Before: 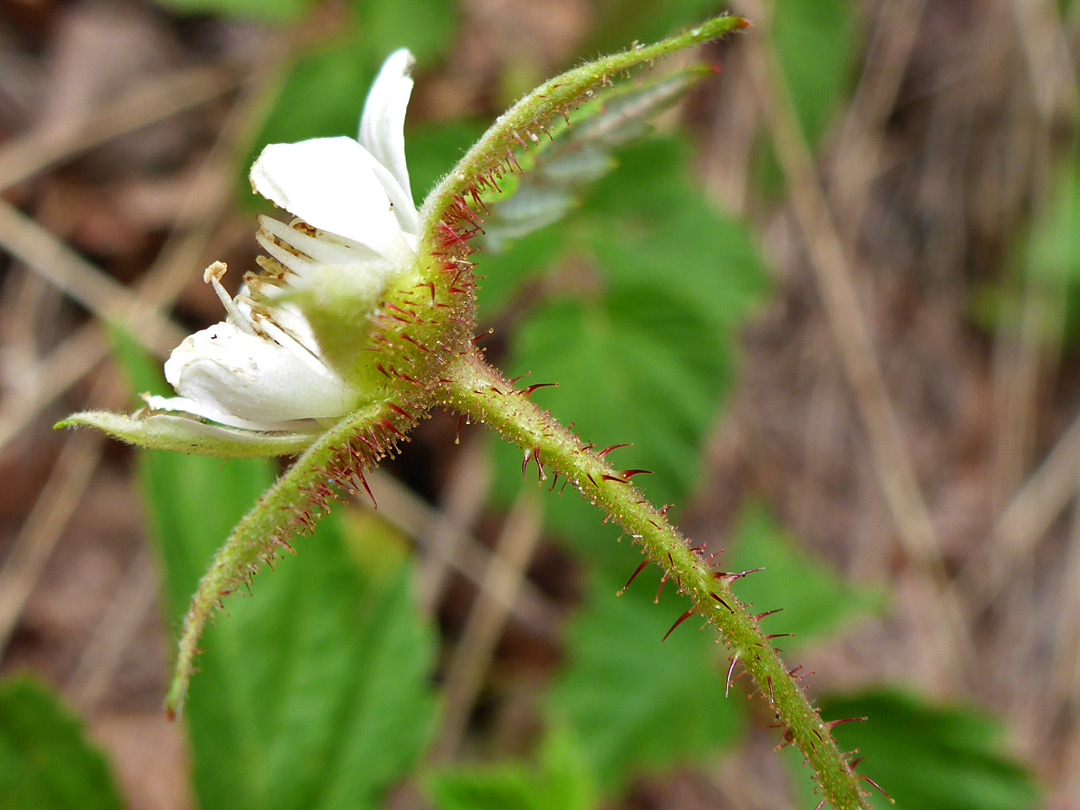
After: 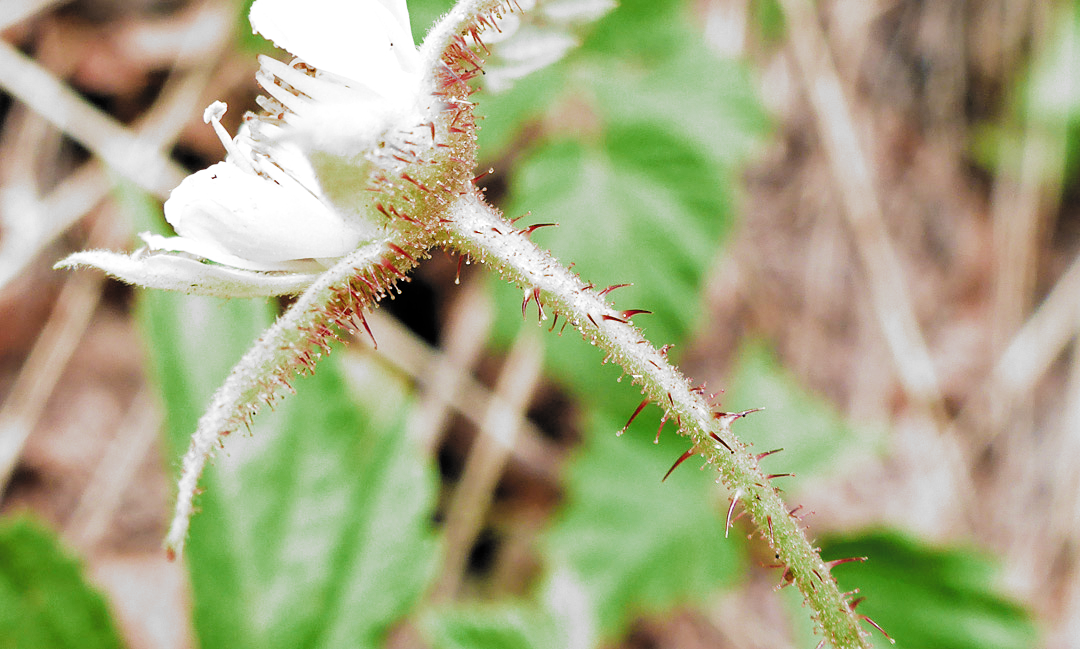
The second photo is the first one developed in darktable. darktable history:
crop and rotate: top 19.834%
tone curve: curves: ch0 [(0, 0) (0.08, 0.069) (0.4, 0.391) (0.6, 0.609) (0.92, 0.93) (1, 1)], preserve colors none
exposure: black level correction 0, exposure 1.199 EV, compensate highlight preservation false
filmic rgb: black relative exposure -5.04 EV, white relative exposure 3.5 EV, hardness 3.17, contrast 1.185, highlights saturation mix -28.61%, add noise in highlights 0.002, color science v3 (2019), use custom middle-gray values true, contrast in highlights soft
